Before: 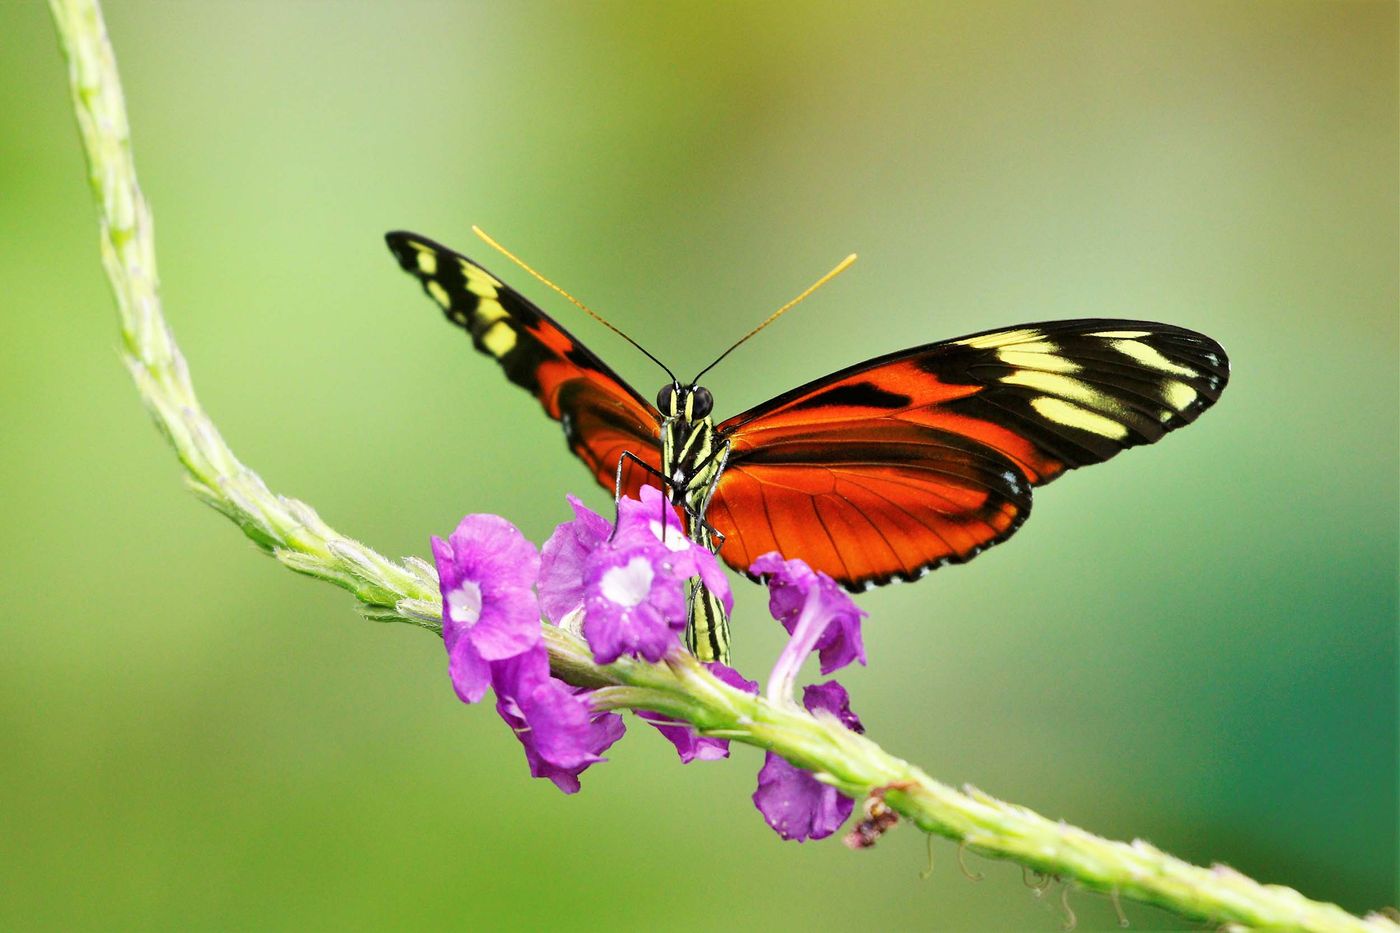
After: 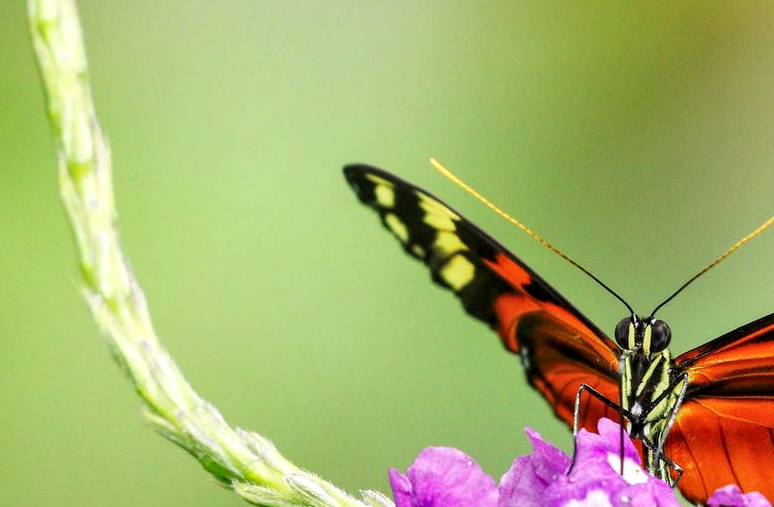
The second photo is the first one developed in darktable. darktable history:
local contrast: detail 130%
crop and rotate: left 3.035%, top 7.369%, right 41.637%, bottom 38.243%
